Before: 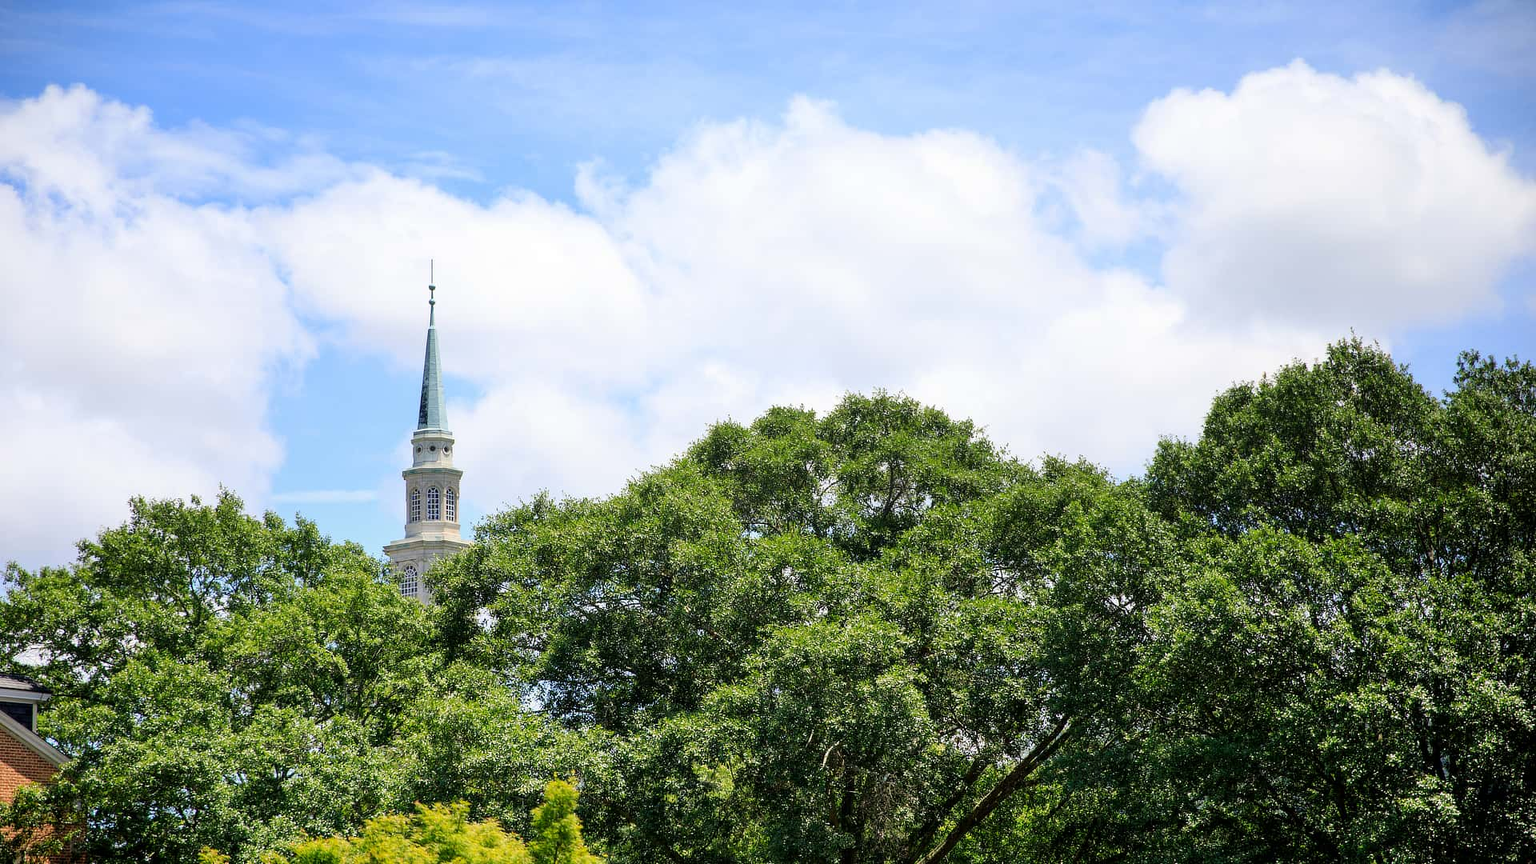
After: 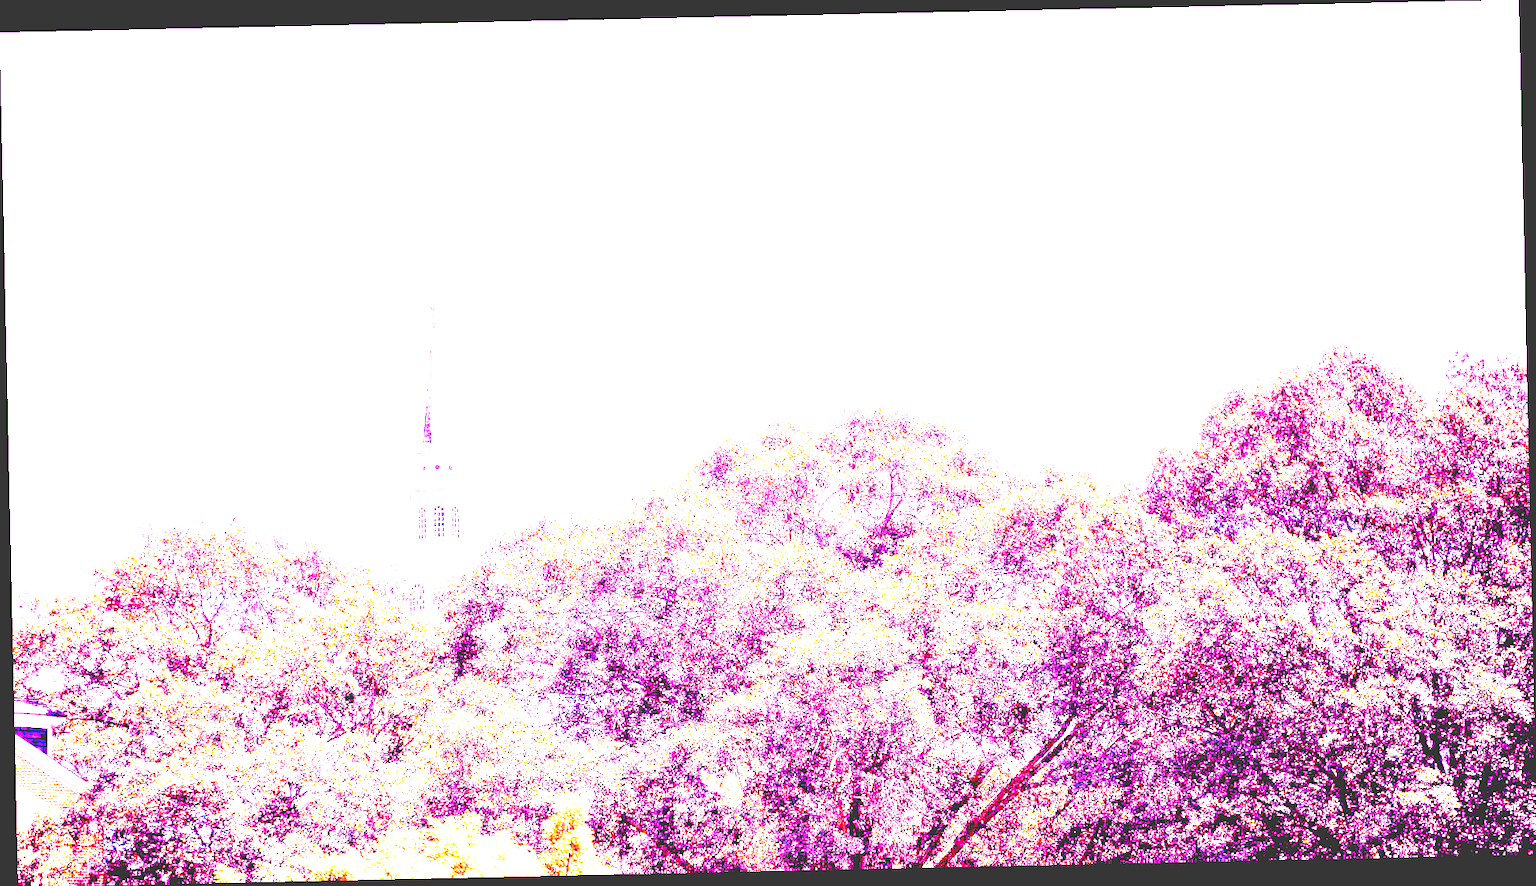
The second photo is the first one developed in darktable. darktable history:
contrast brightness saturation: contrast 0.1, brightness 0.03, saturation 0.09
exposure: black level correction 0, exposure 1 EV, compensate exposure bias true, compensate highlight preservation false
white balance: red 8, blue 8
rotate and perspective: rotation -1.24°, automatic cropping off
base curve: curves: ch0 [(0, 0.036) (0.007, 0.037) (0.604, 0.887) (1, 1)], preserve colors none
rgb levels: levels [[0.029, 0.461, 0.922], [0, 0.5, 1], [0, 0.5, 1]]
